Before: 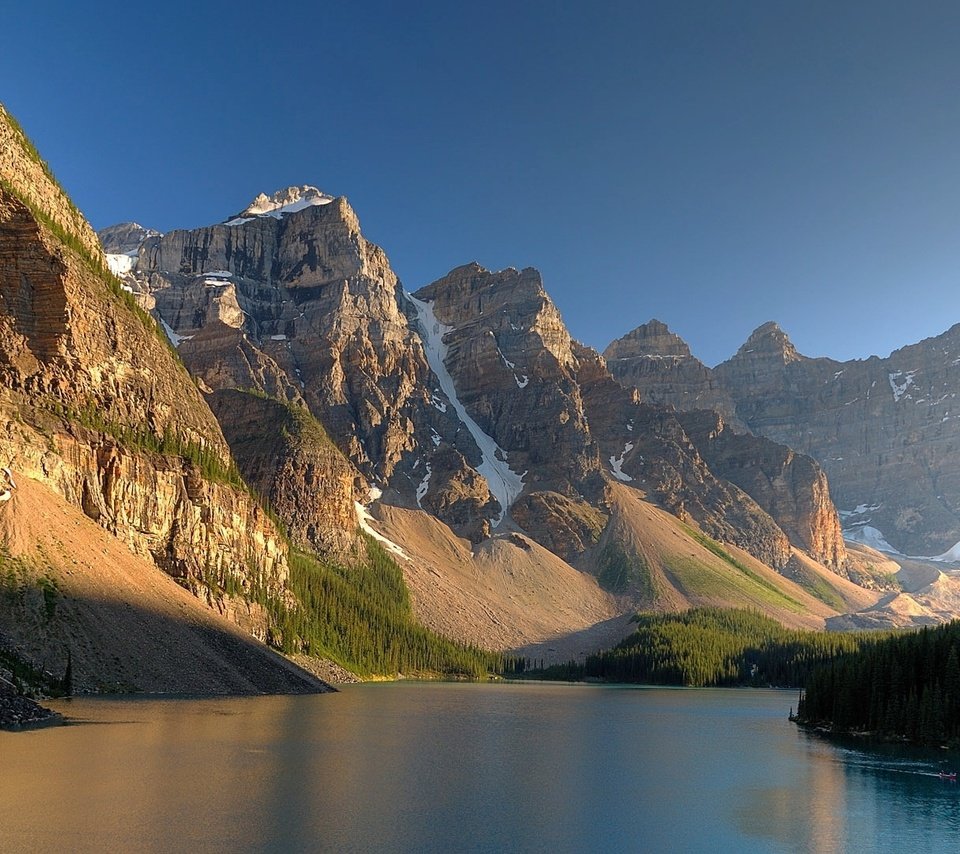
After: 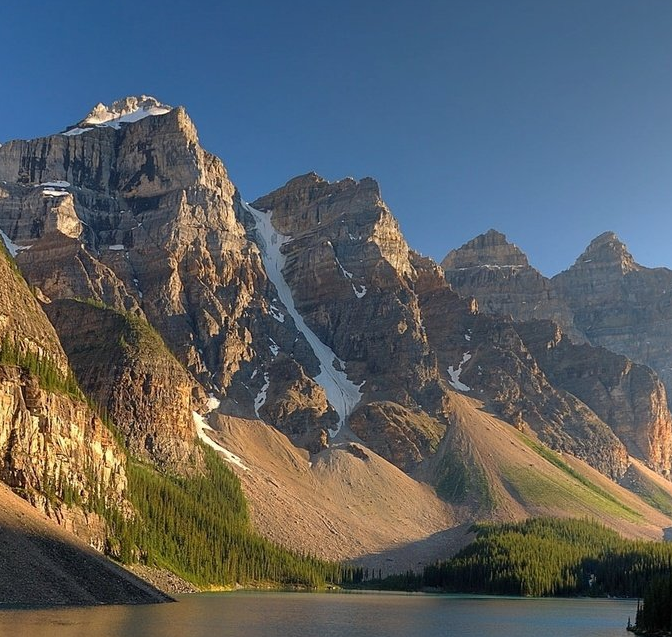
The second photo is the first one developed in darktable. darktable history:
crop and rotate: left 16.905%, top 10.752%, right 13.002%, bottom 14.572%
